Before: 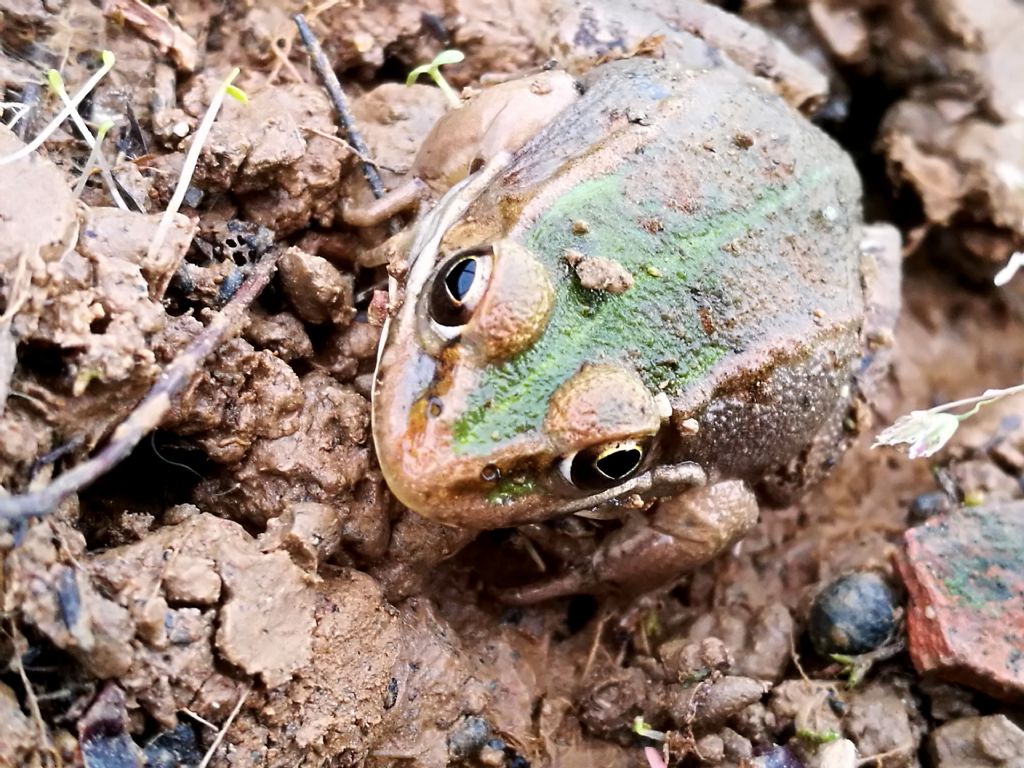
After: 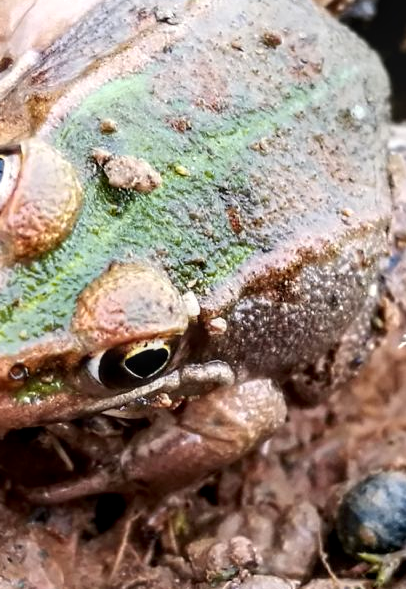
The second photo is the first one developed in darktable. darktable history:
local contrast: on, module defaults
color zones: curves: ch1 [(0.235, 0.558) (0.75, 0.5)]; ch2 [(0.25, 0.462) (0.749, 0.457)]
crop: left 46.185%, top 13.259%, right 14.077%, bottom 10.015%
